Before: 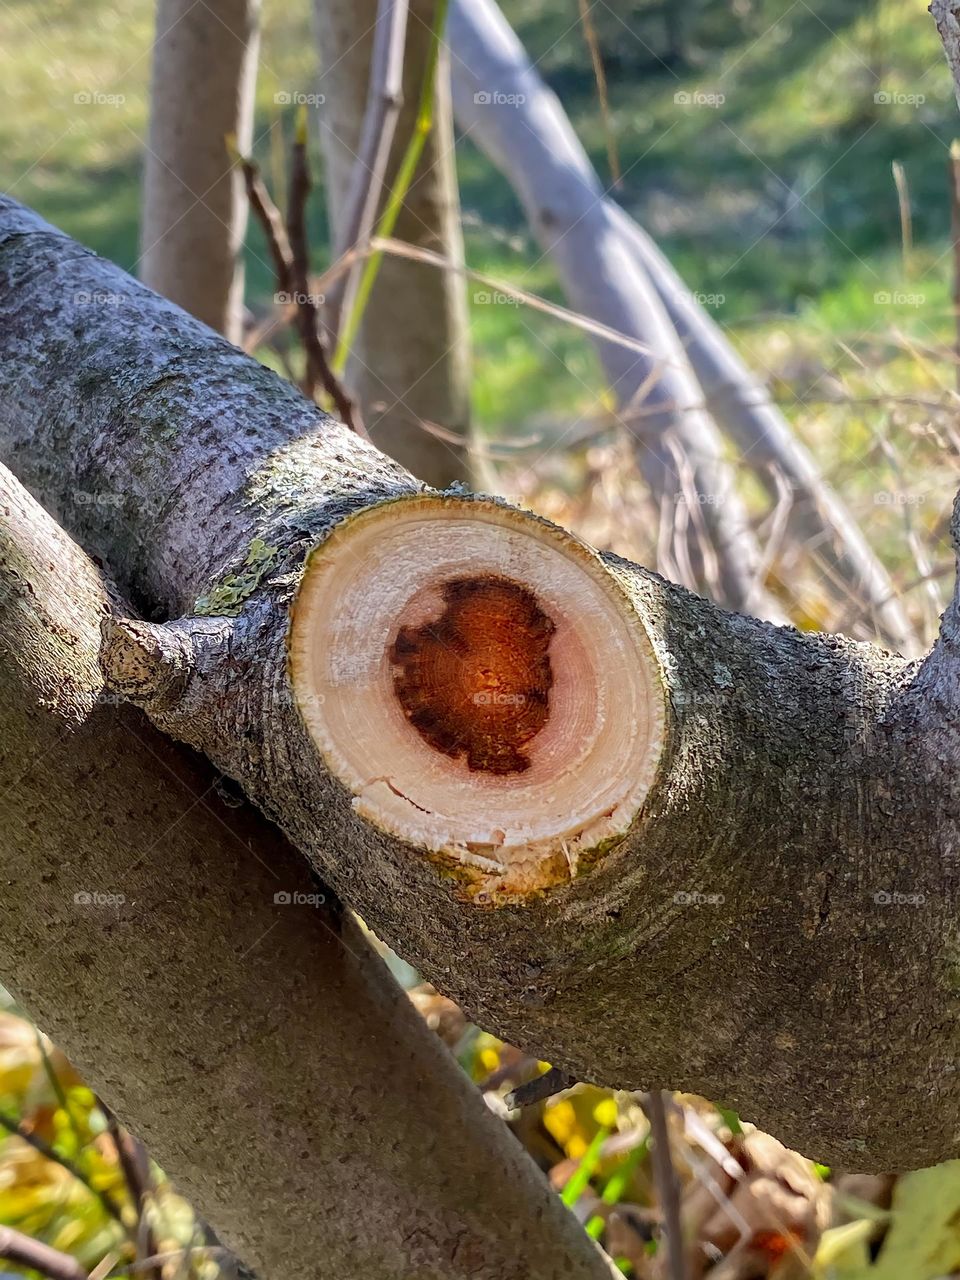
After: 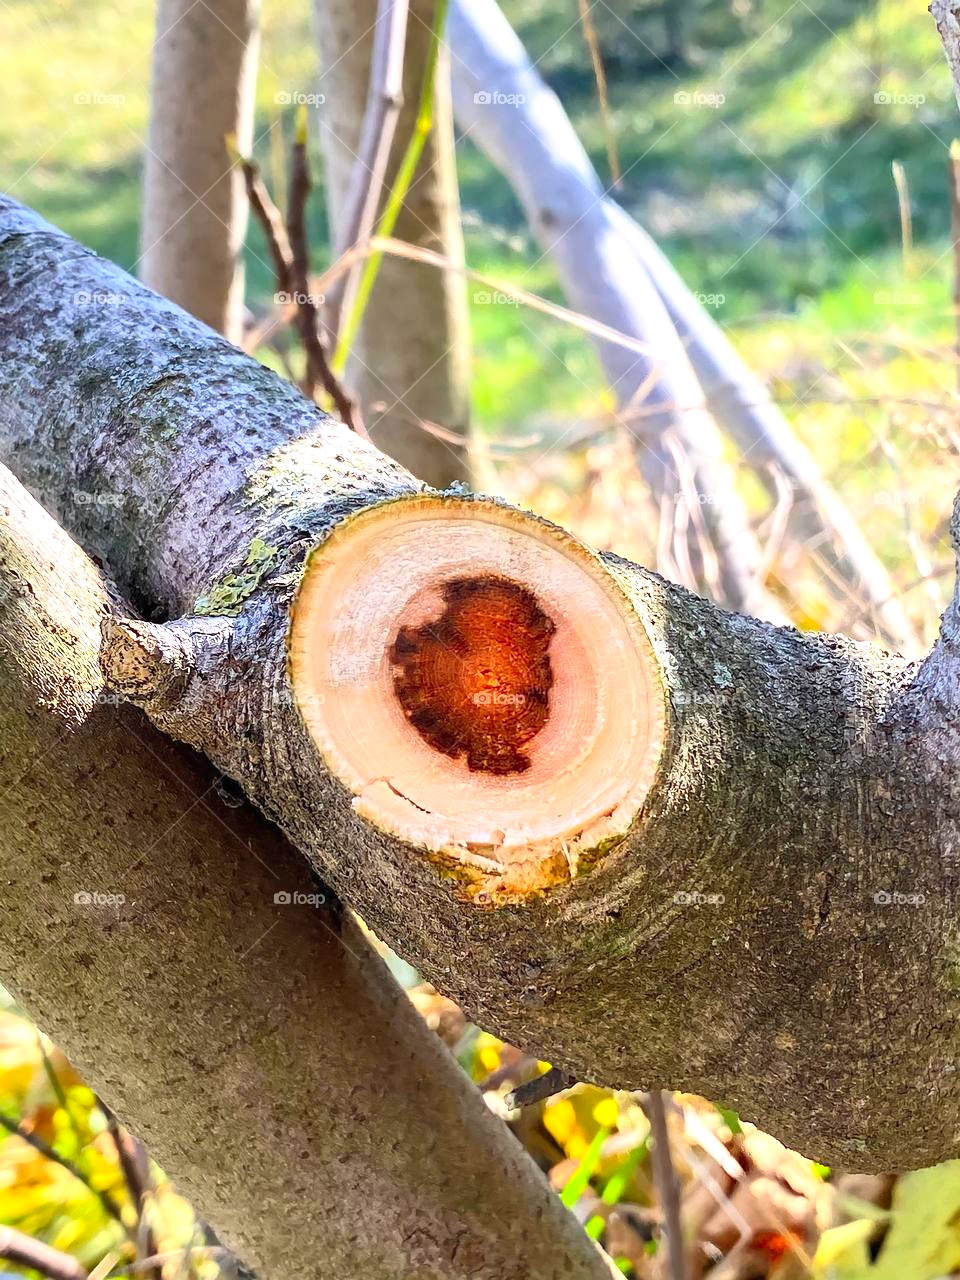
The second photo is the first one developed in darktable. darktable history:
exposure: exposure 0.664 EV, compensate highlight preservation false
contrast brightness saturation: contrast 0.202, brightness 0.161, saturation 0.221
tone equalizer: on, module defaults
